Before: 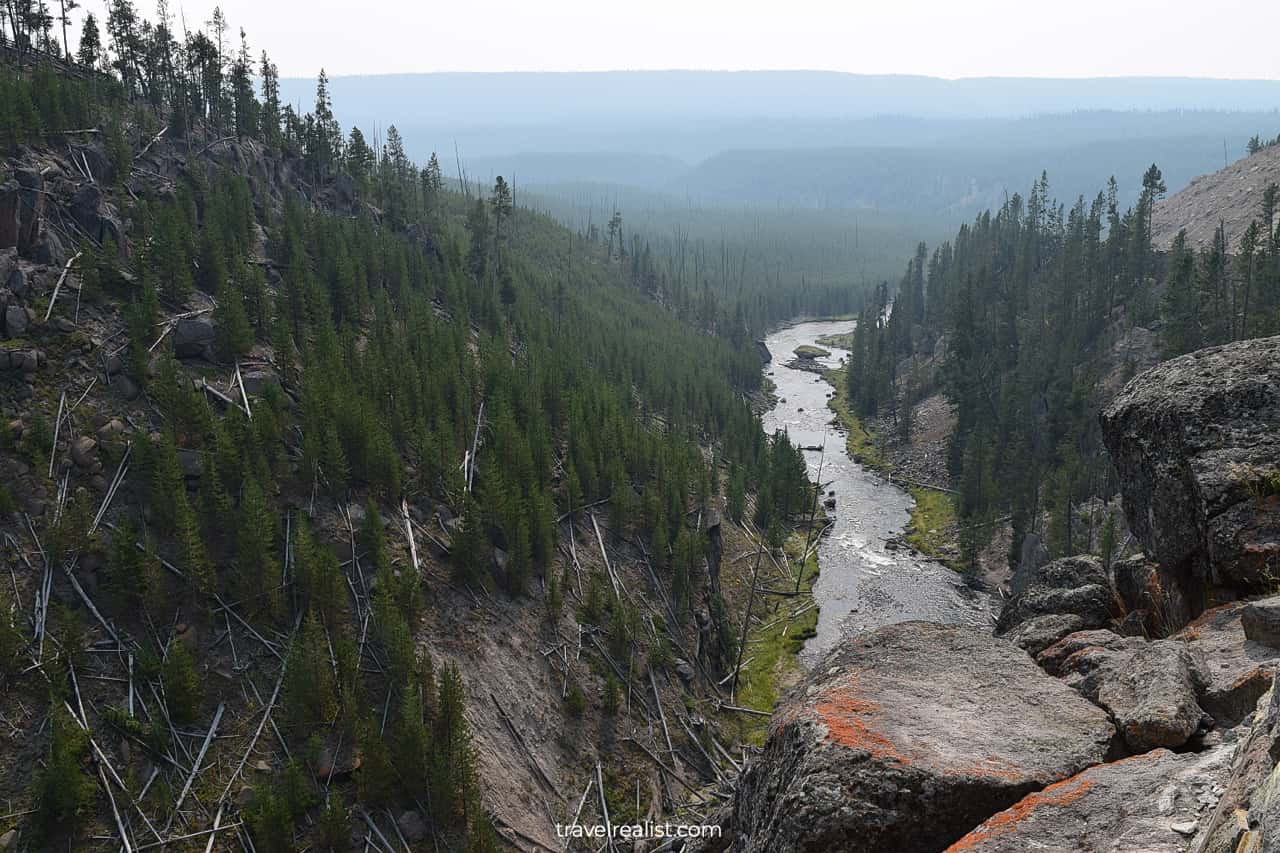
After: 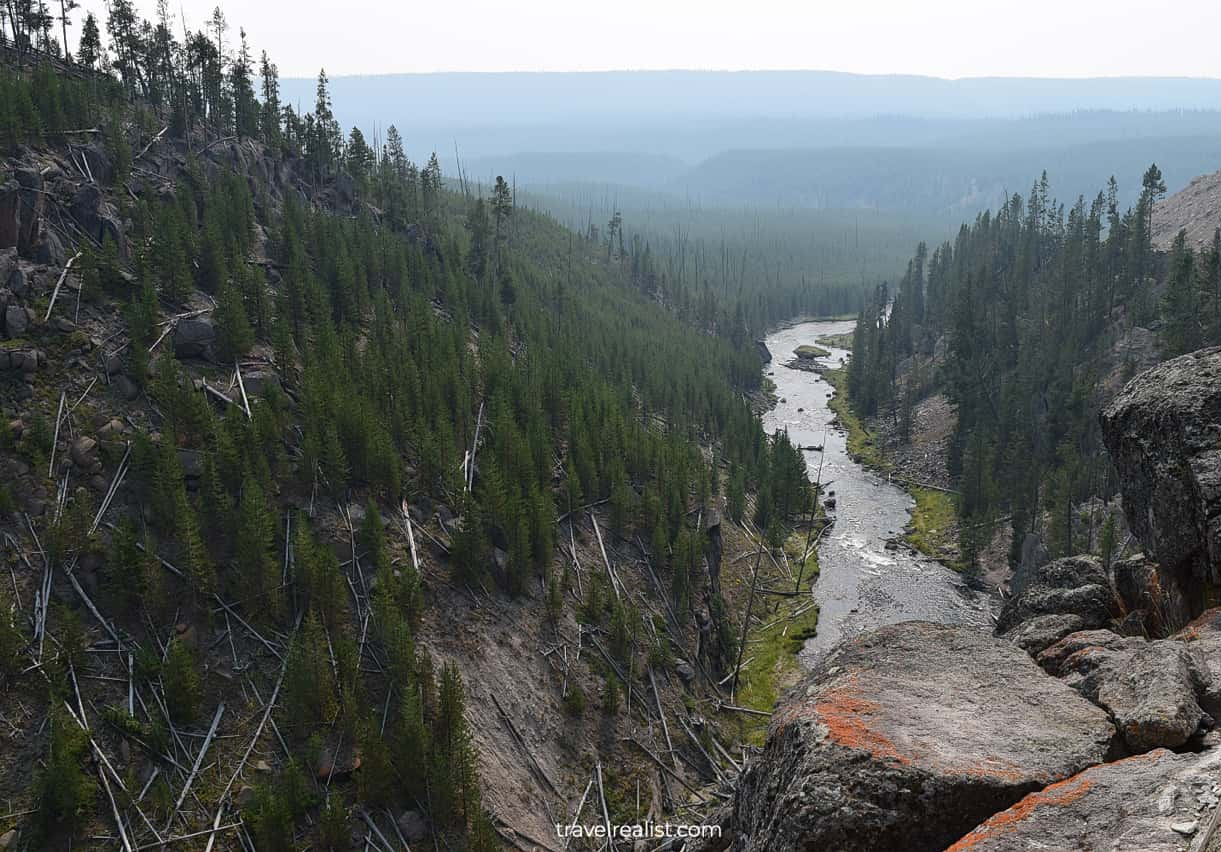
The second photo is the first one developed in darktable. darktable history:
crop: right 4.562%, bottom 0.017%
